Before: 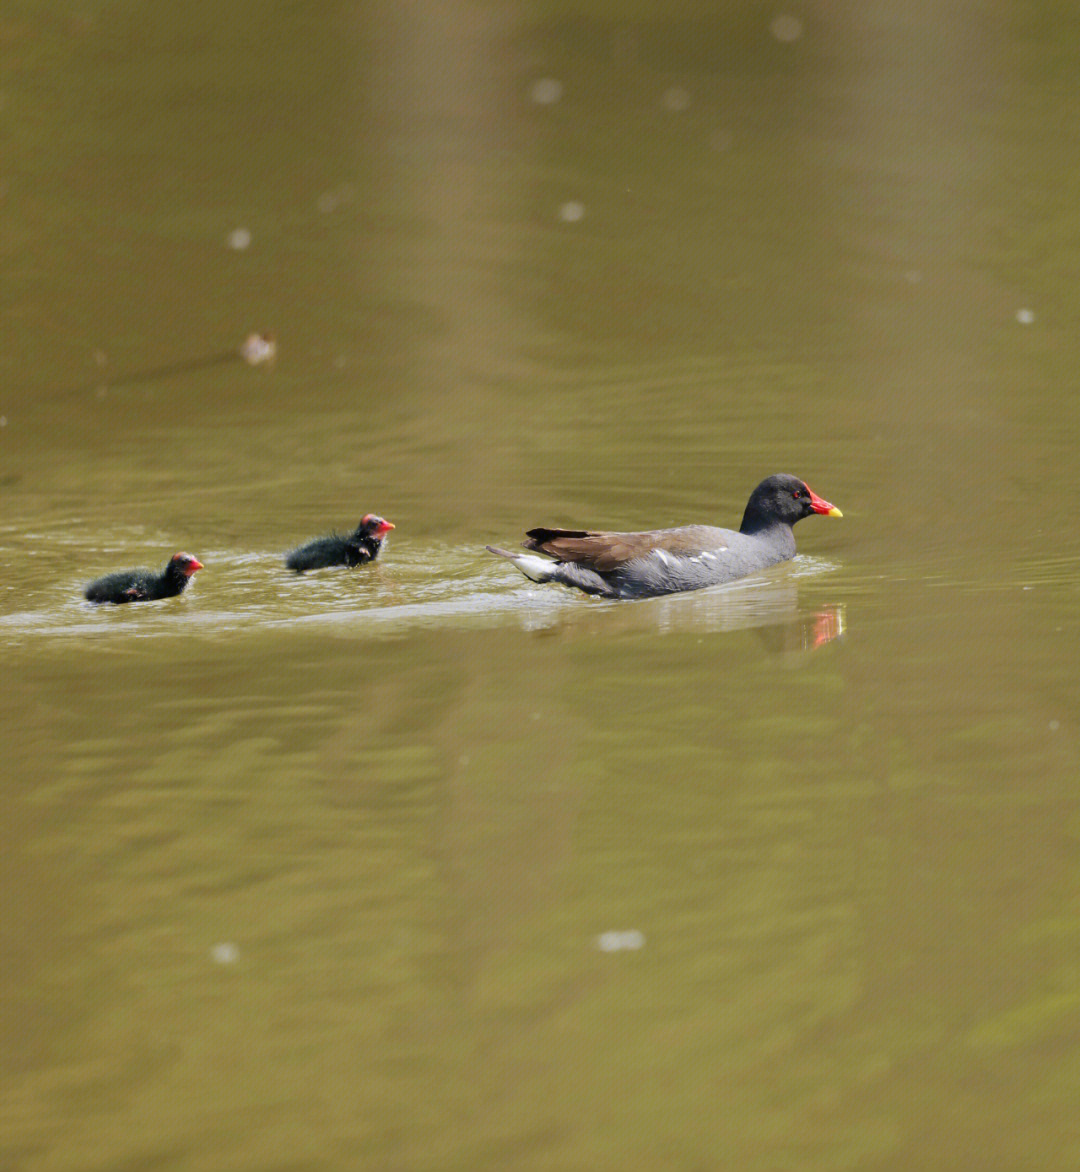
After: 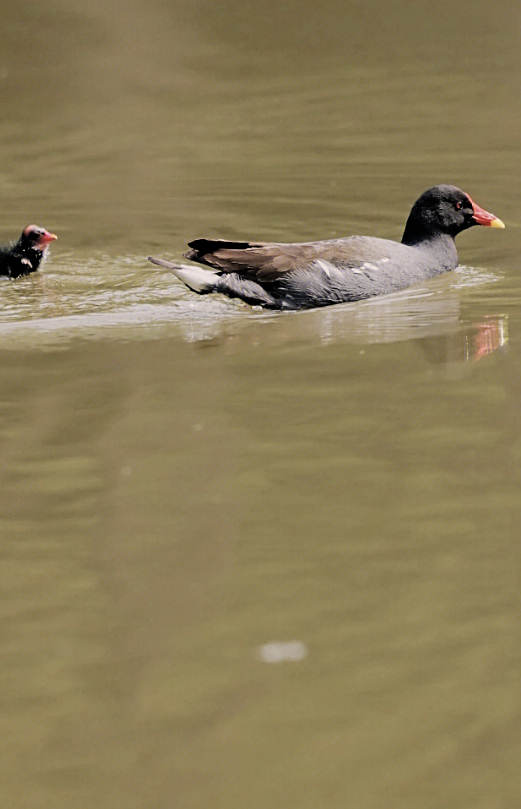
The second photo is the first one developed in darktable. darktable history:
shadows and highlights: shadows 20.92, highlights -81.89, soften with gaussian
color correction: highlights a* 5.59, highlights b* 5.24, saturation 0.68
sharpen: on, module defaults
crop: left 31.33%, top 24.688%, right 20.353%, bottom 6.284%
filmic rgb: black relative exposure -5 EV, white relative exposure 3.56 EV, hardness 3.18, contrast 1.201, highlights saturation mix -48.64%
